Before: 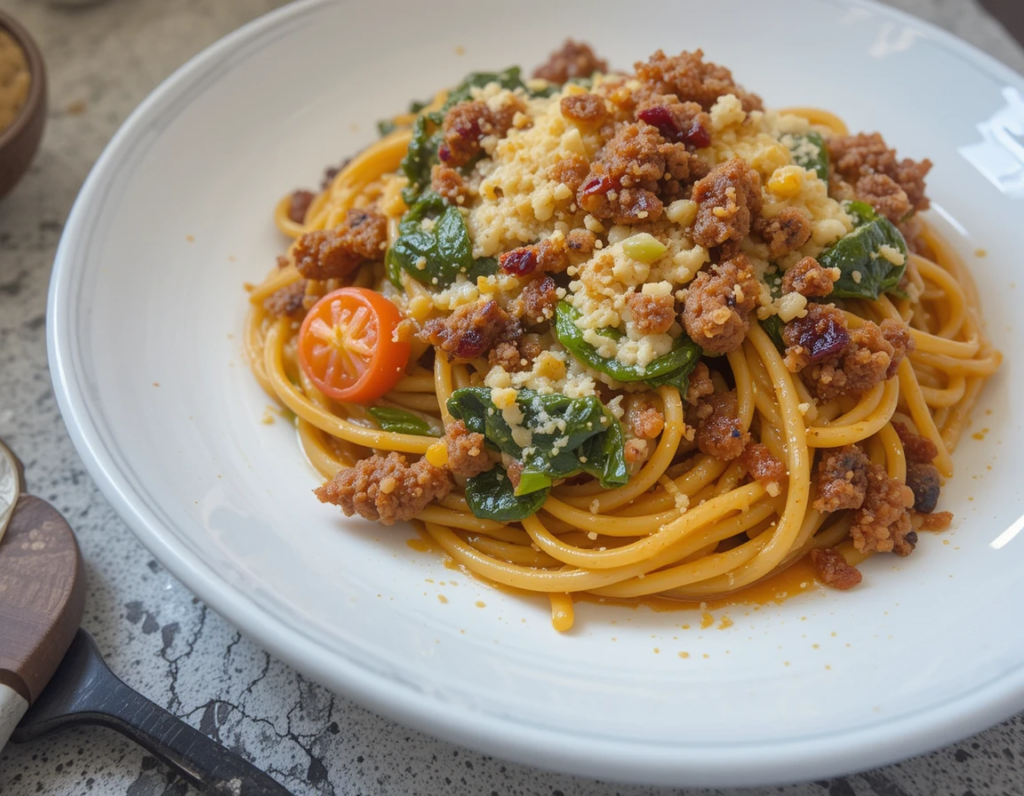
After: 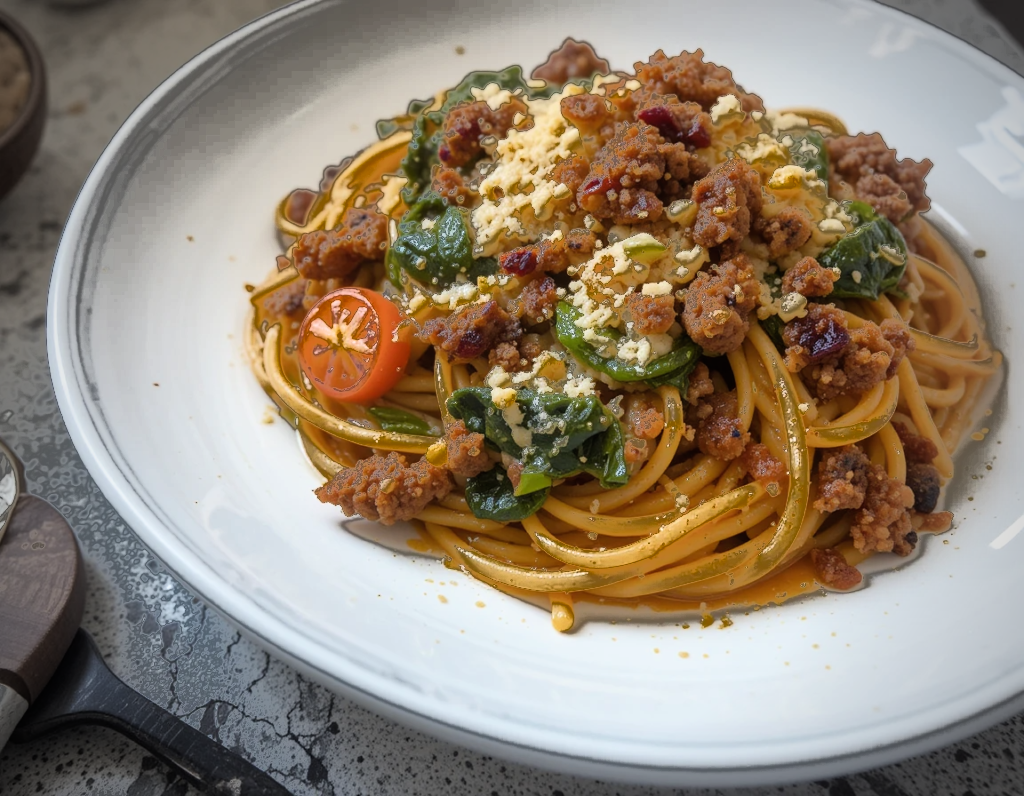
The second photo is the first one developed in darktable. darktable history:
vignetting: fall-off start 71.74%
filmic rgb: black relative exposure -9.08 EV, white relative exposure 2.3 EV, hardness 7.49
exposure: exposure -0.116 EV, compensate exposure bias true, compensate highlight preservation false
fill light: exposure -0.73 EV, center 0.69, width 2.2
